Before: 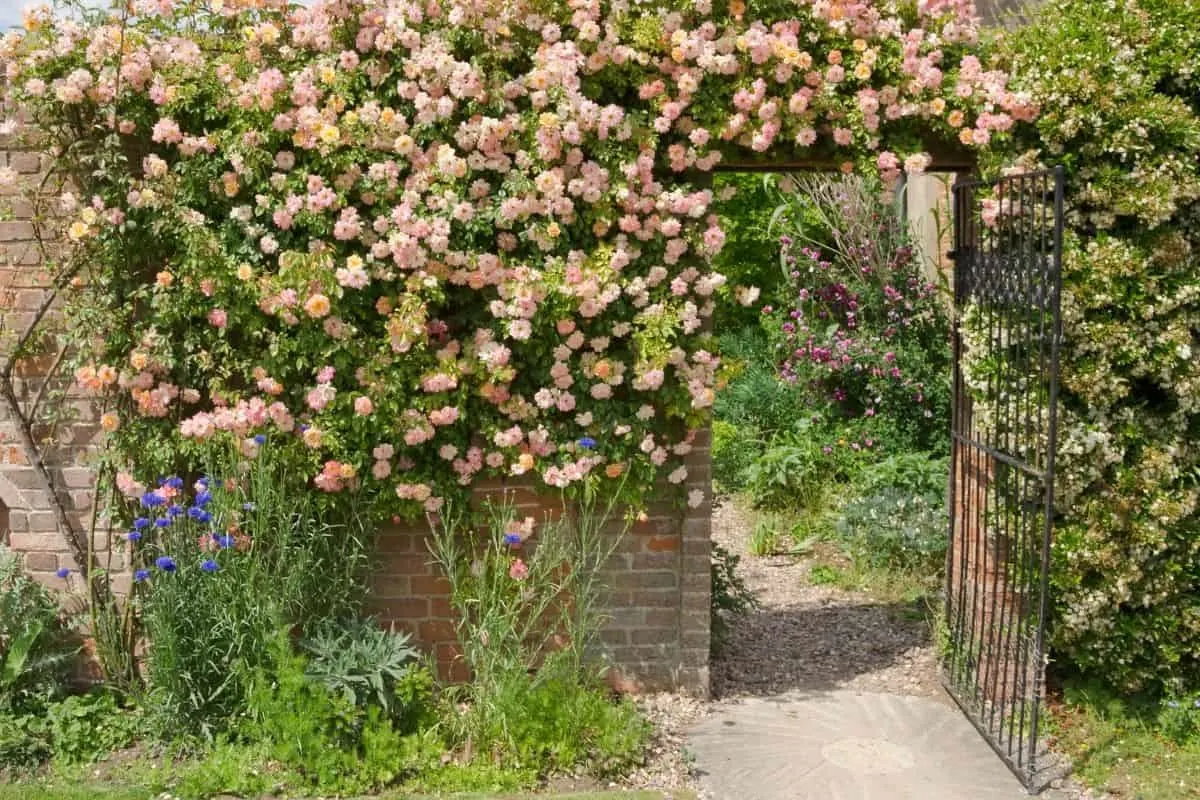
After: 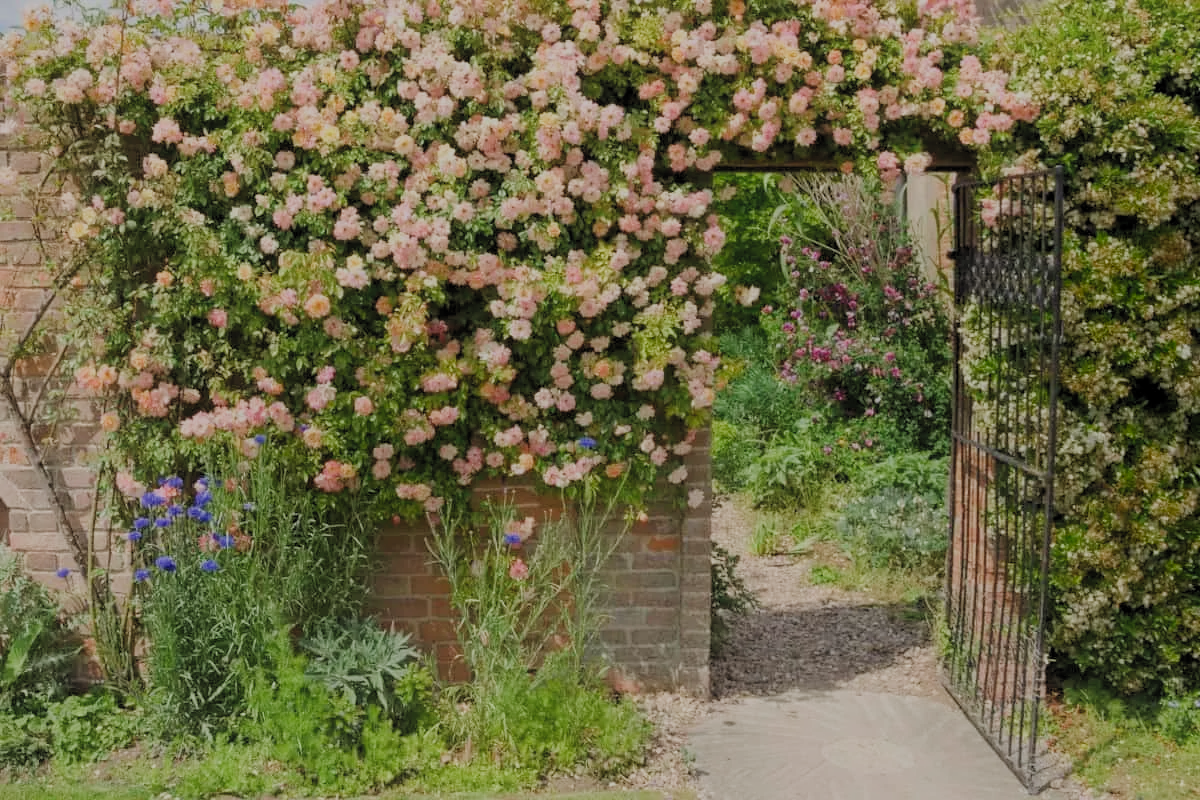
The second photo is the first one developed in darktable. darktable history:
shadows and highlights: shadows -88.86, highlights -35.93, soften with gaussian
filmic rgb: black relative exposure -6.53 EV, white relative exposure 4.74 EV, threshold 3.03 EV, hardness 3.15, contrast 0.803, color science v5 (2021), contrast in shadows safe, contrast in highlights safe, enable highlight reconstruction true
